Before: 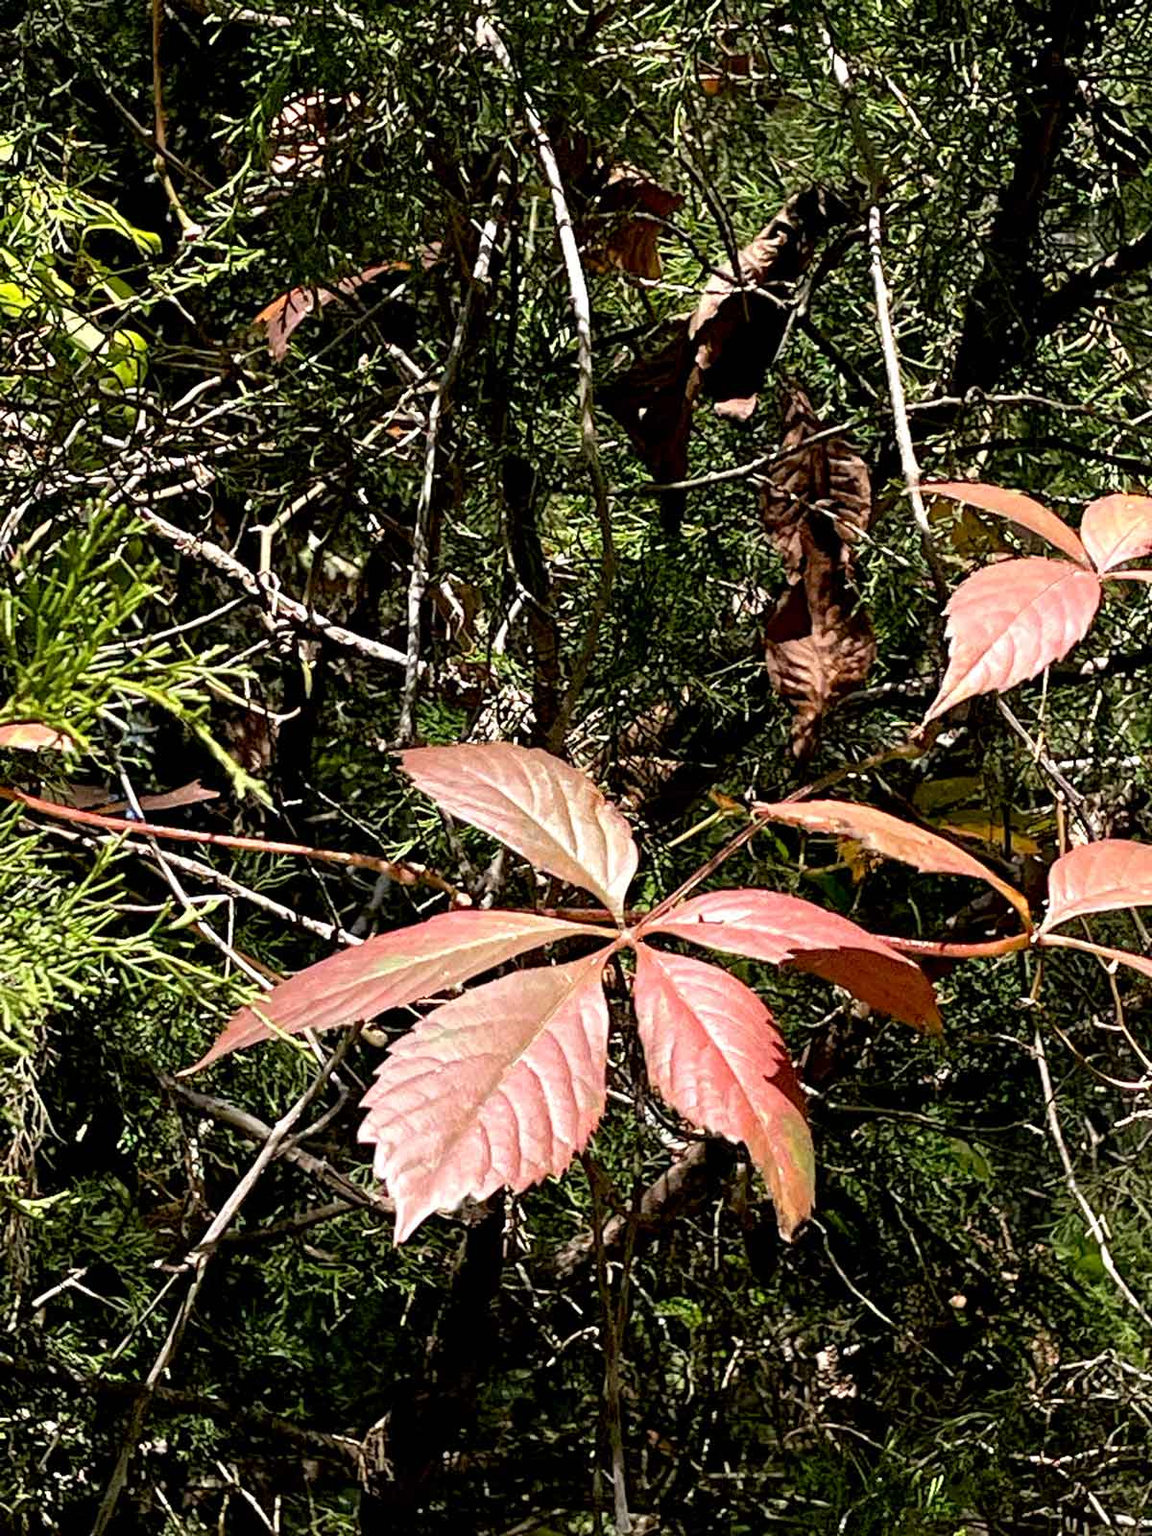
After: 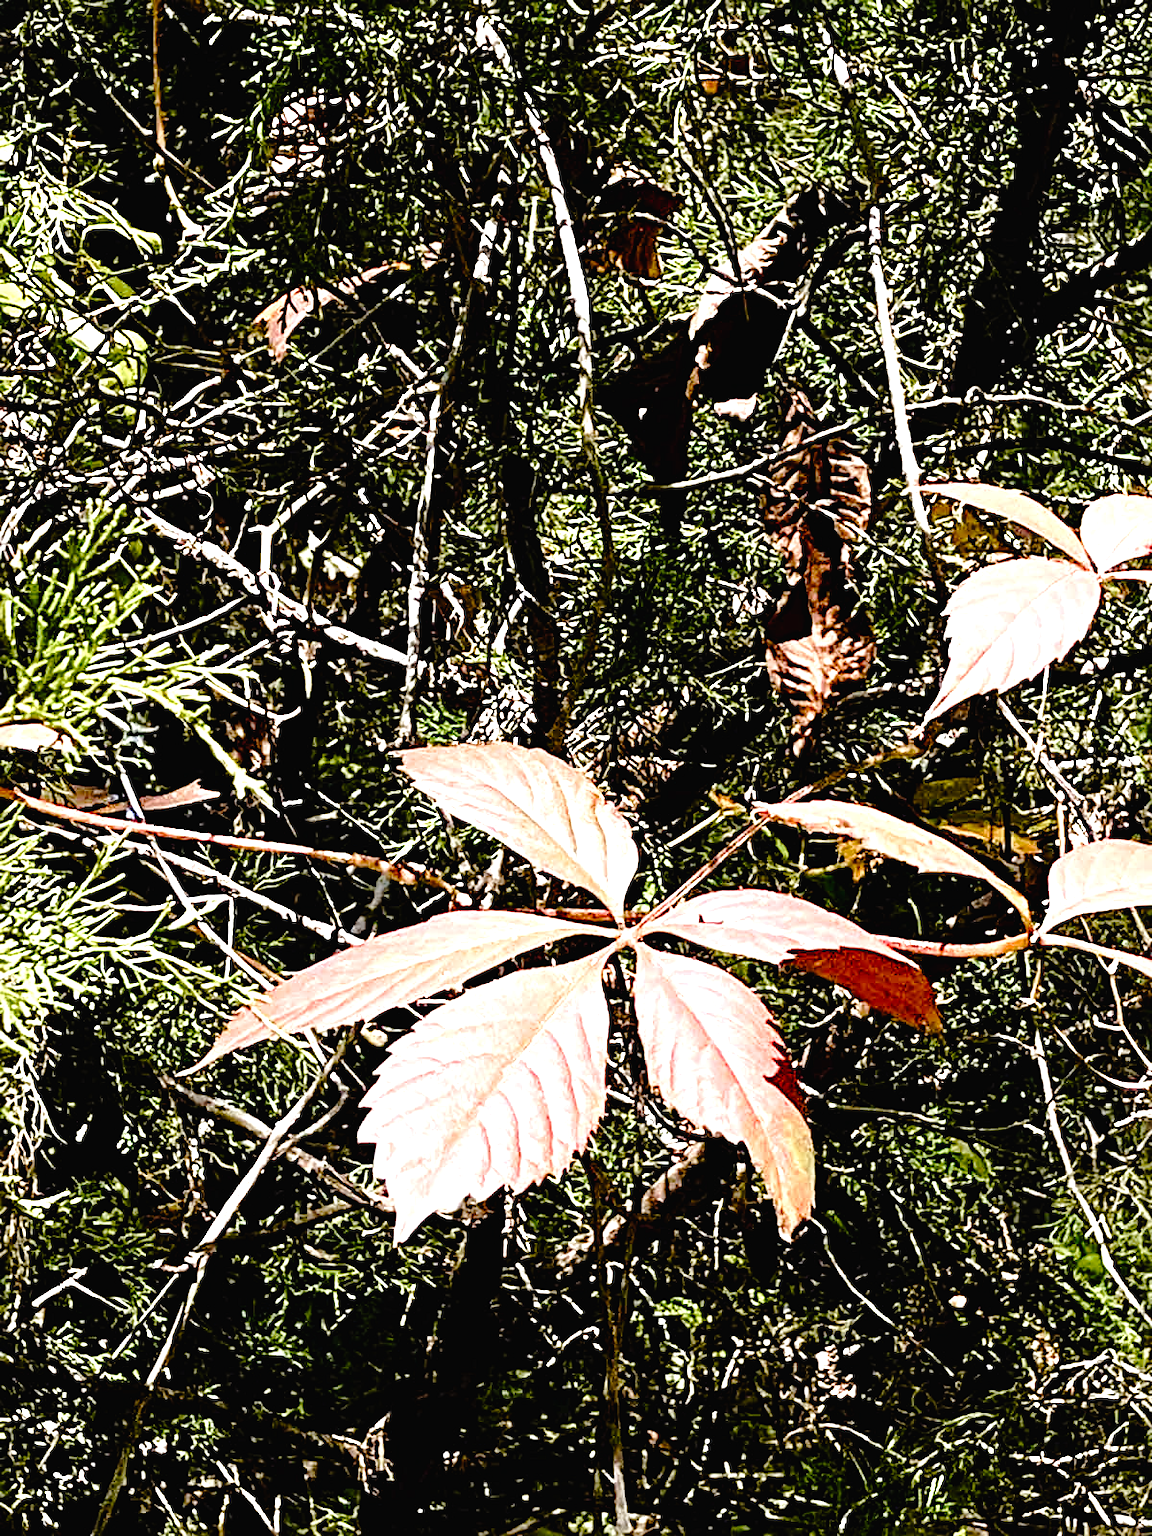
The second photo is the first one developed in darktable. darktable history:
color balance rgb: shadows lift › luminance -19.82%, power › chroma 0.303%, power › hue 23.25°, perceptual saturation grading › global saturation 20%, perceptual saturation grading › highlights -50.194%, perceptual saturation grading › shadows 31.179%, perceptual brilliance grading › global brilliance 9.807%, perceptual brilliance grading › shadows 15.655%, global vibrance 9.269%
tone equalizer: -8 EV -0.768 EV, -7 EV -0.729 EV, -6 EV -0.635 EV, -5 EV -0.379 EV, -3 EV 0.395 EV, -2 EV 0.6 EV, -1 EV 0.686 EV, +0 EV 0.748 EV
tone curve: curves: ch0 [(0.003, 0.015) (0.104, 0.07) (0.236, 0.218) (0.401, 0.443) (0.495, 0.55) (0.65, 0.68) (0.832, 0.858) (1, 0.977)]; ch1 [(0, 0) (0.161, 0.092) (0.35, 0.33) (0.379, 0.401) (0.45, 0.466) (0.489, 0.499) (0.55, 0.56) (0.621, 0.615) (0.718, 0.734) (1, 1)]; ch2 [(0, 0) (0.369, 0.427) (0.44, 0.434) (0.502, 0.501) (0.557, 0.55) (0.586, 0.59) (1, 1)], preserve colors none
sharpen: radius 3.981
